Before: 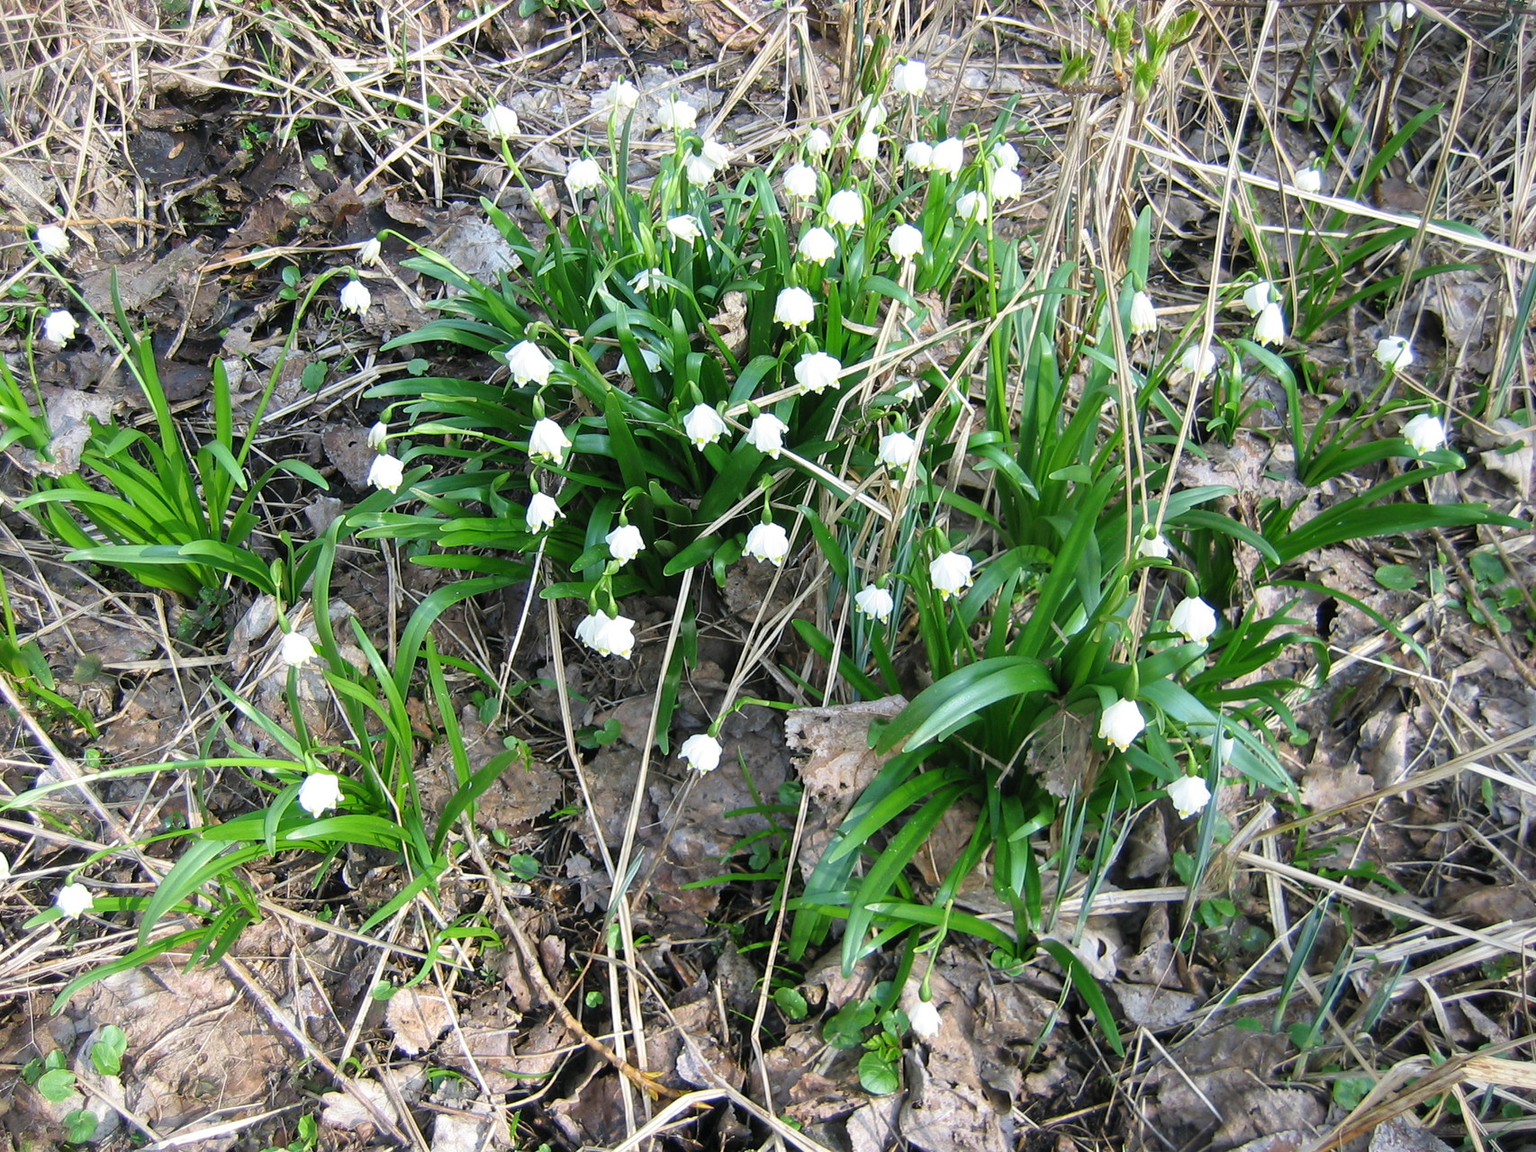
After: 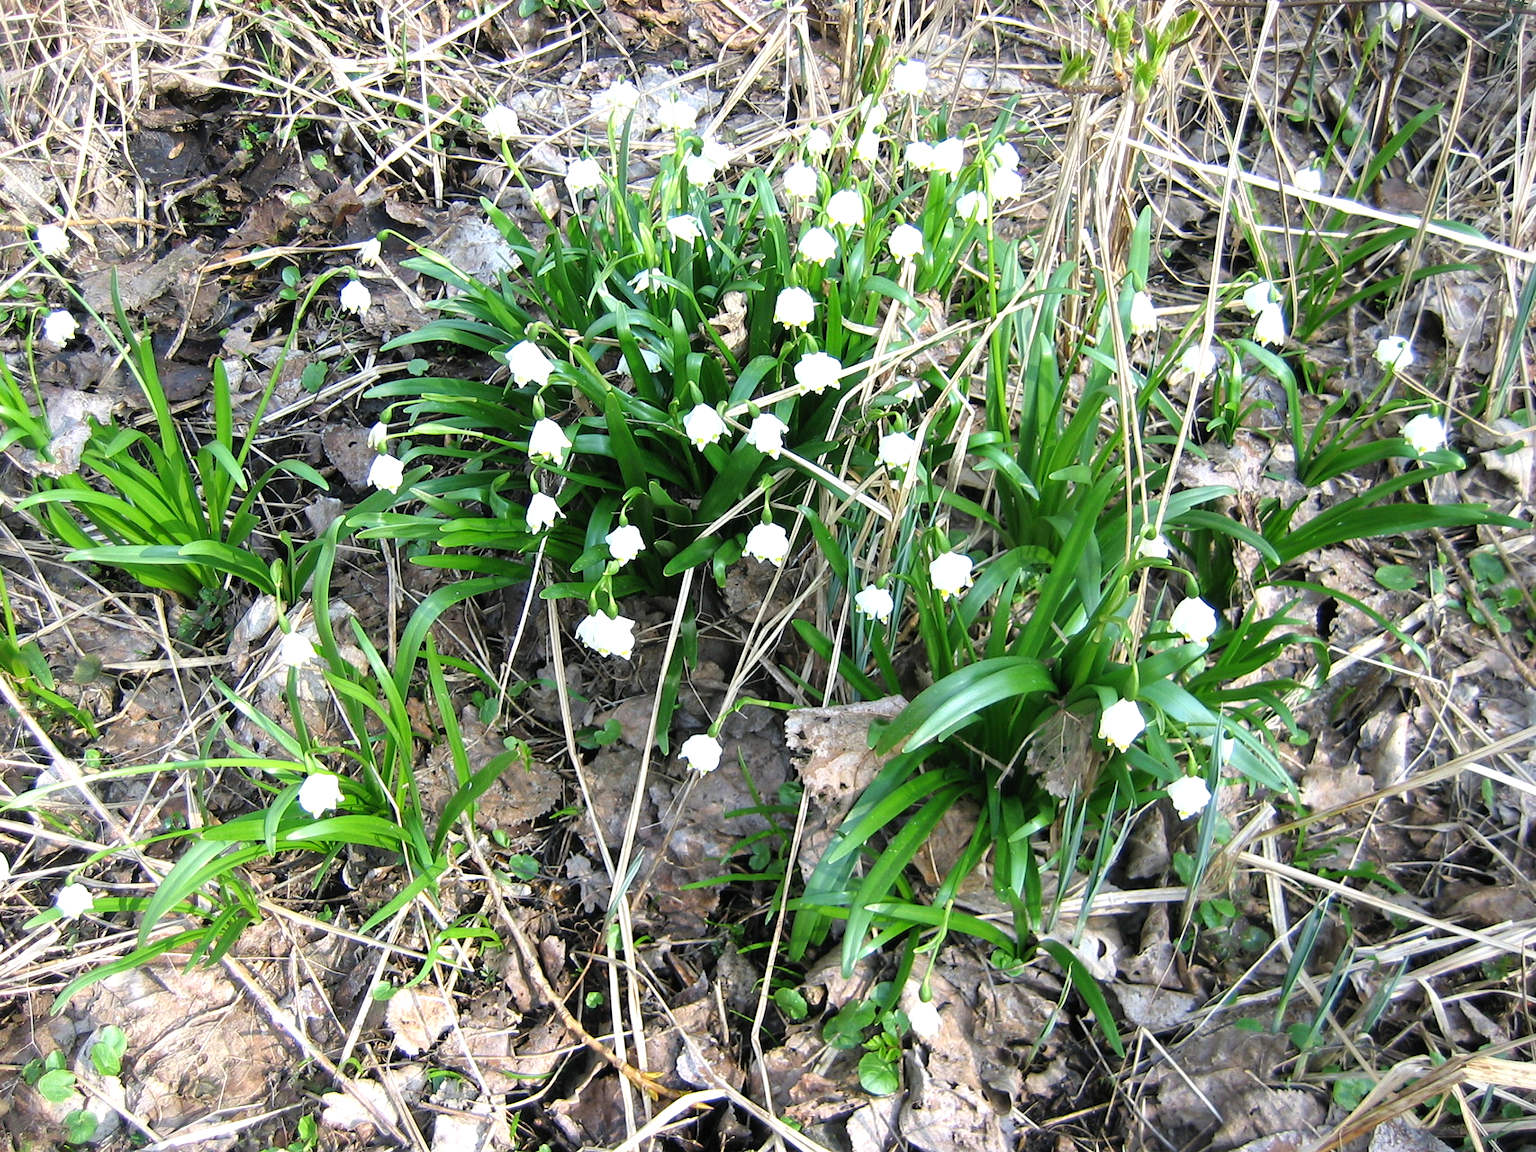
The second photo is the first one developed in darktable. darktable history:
tone equalizer: -8 EV -0.398 EV, -7 EV -0.356 EV, -6 EV -0.335 EV, -5 EV -0.184 EV, -3 EV 0.206 EV, -2 EV 0.347 EV, -1 EV 0.403 EV, +0 EV 0.44 EV
